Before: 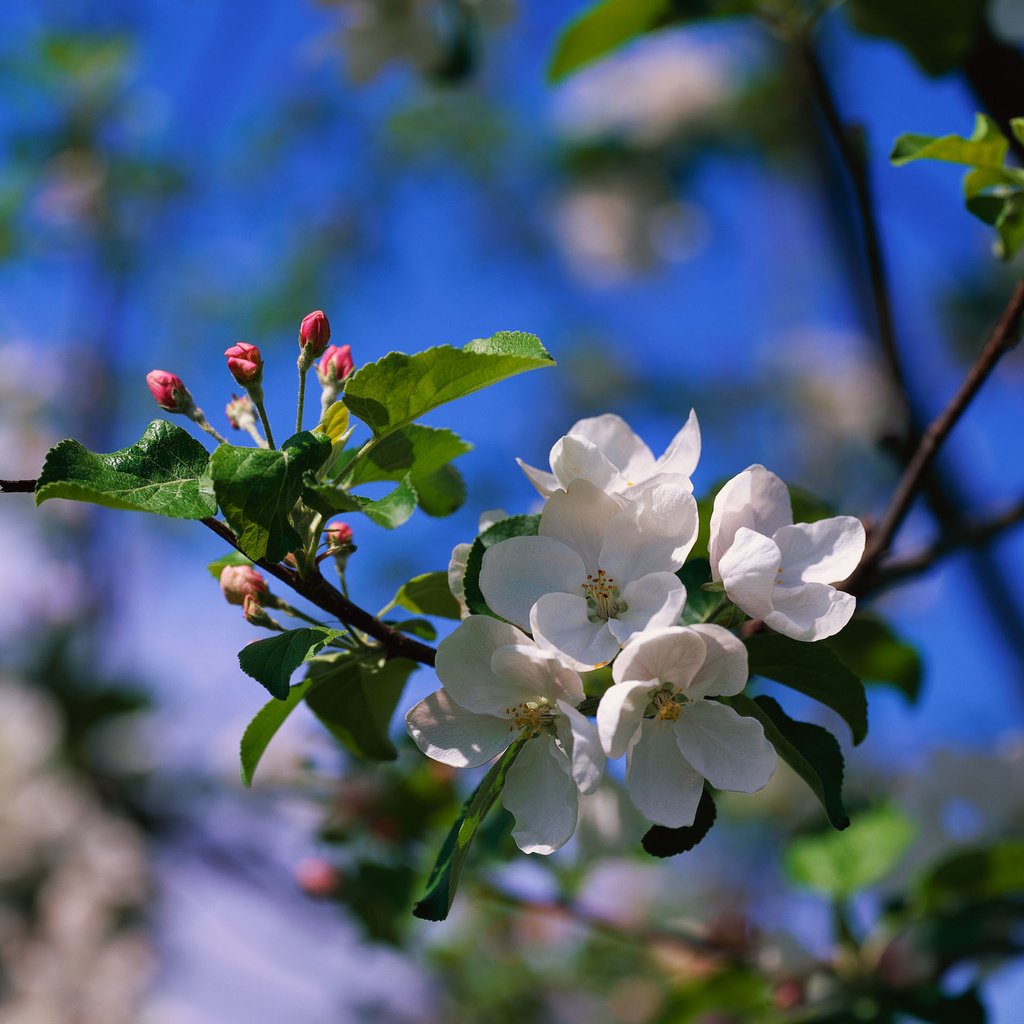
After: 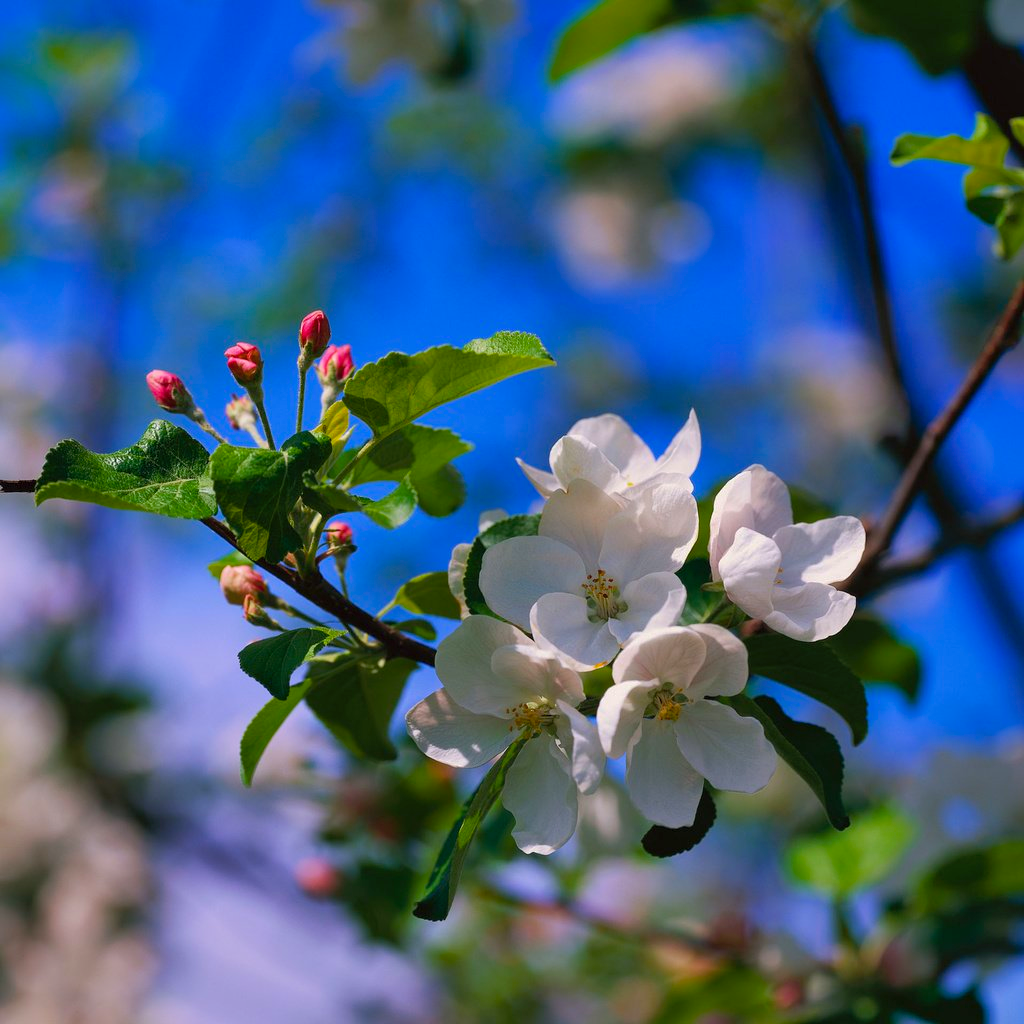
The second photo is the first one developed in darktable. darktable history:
shadows and highlights: on, module defaults
color balance rgb: power › hue 329.88°, perceptual saturation grading › global saturation 19.742%, global vibrance 20%
